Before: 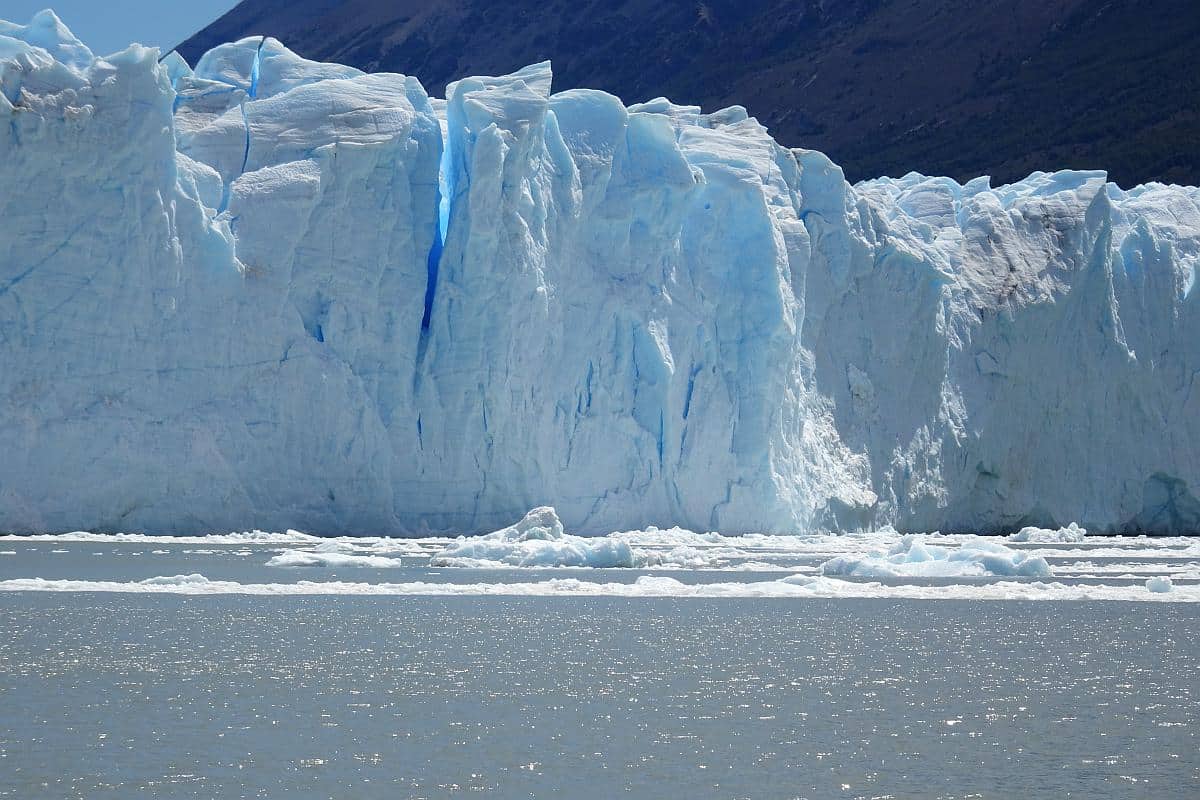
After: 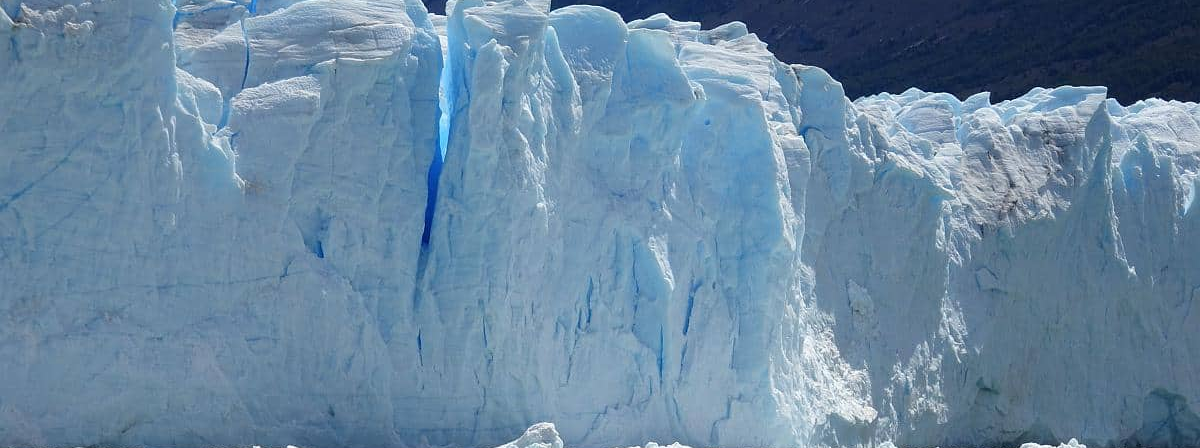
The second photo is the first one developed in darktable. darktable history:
crop and rotate: top 10.605%, bottom 33.274%
